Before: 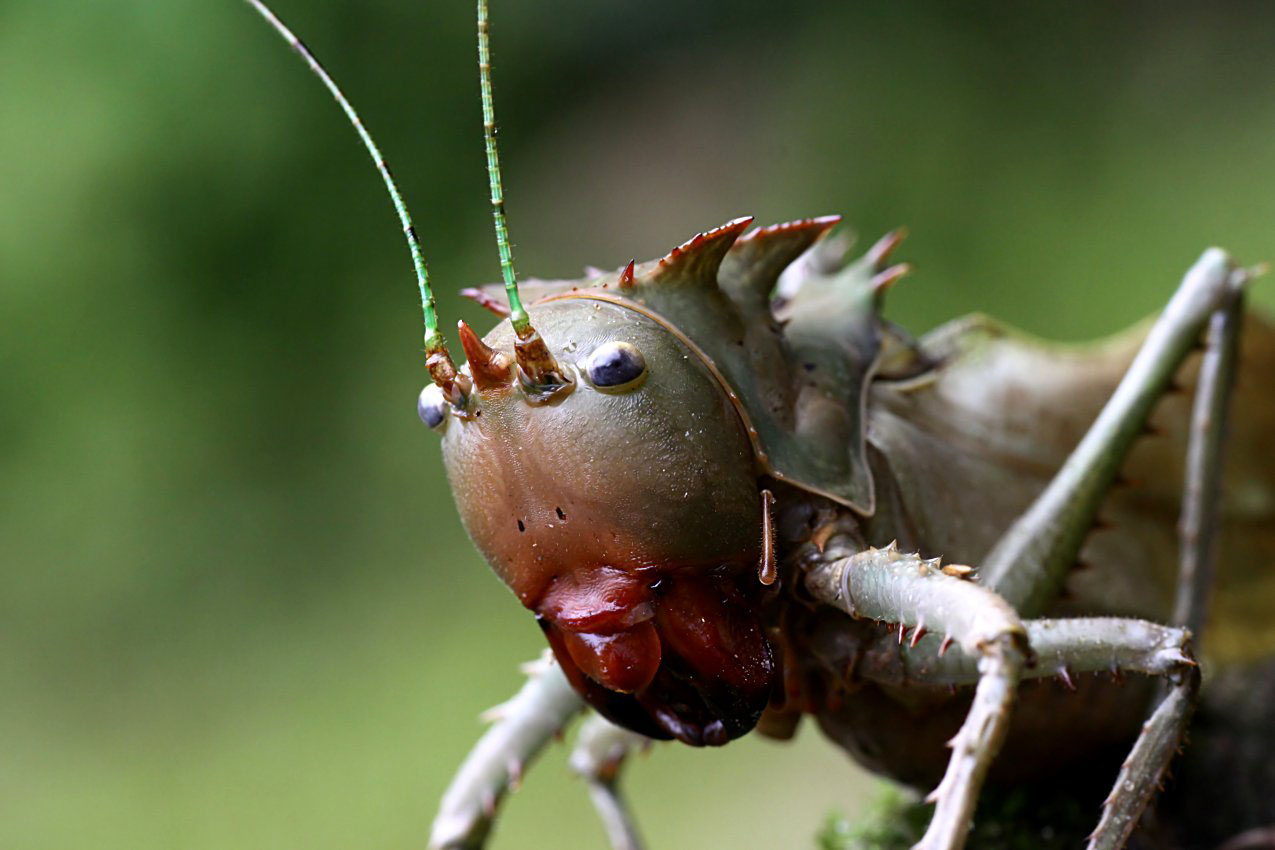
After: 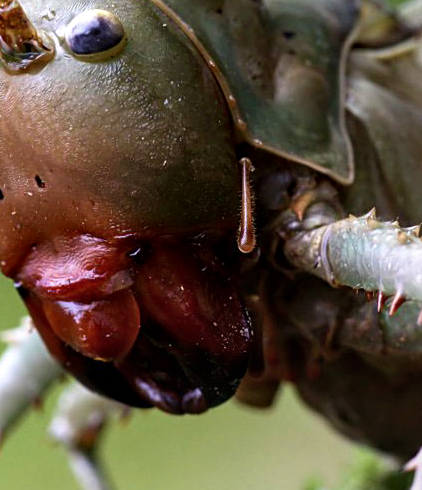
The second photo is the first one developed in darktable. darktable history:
crop: left 40.878%, top 39.176%, right 25.993%, bottom 3.081%
local contrast: on, module defaults
velvia: on, module defaults
